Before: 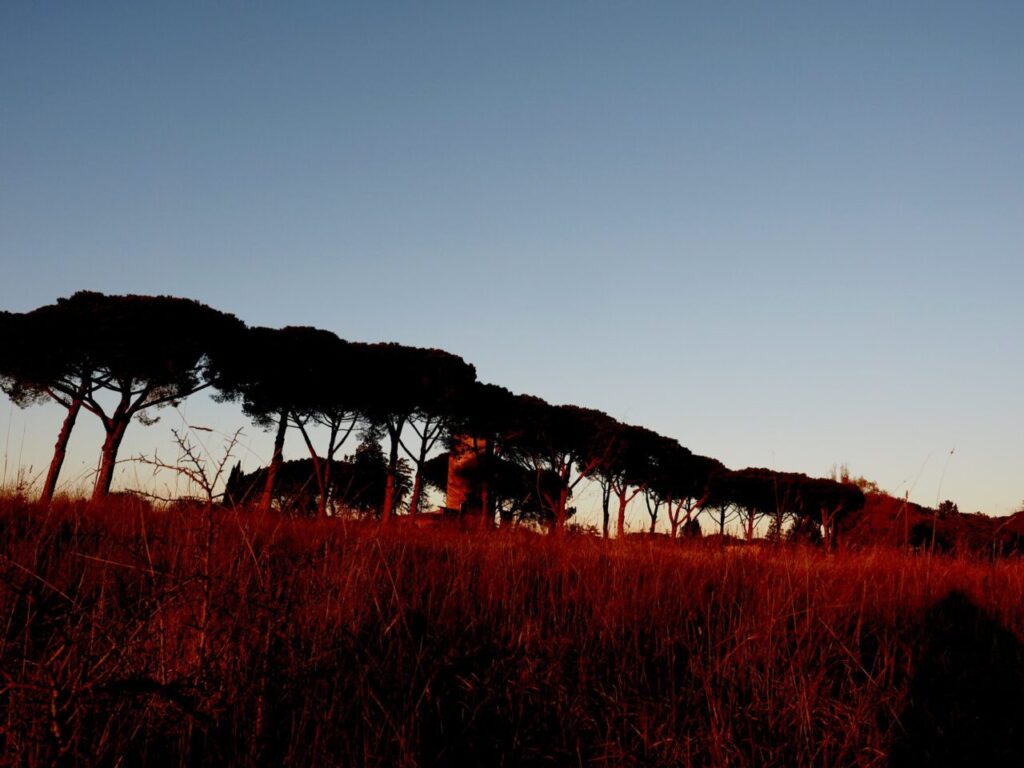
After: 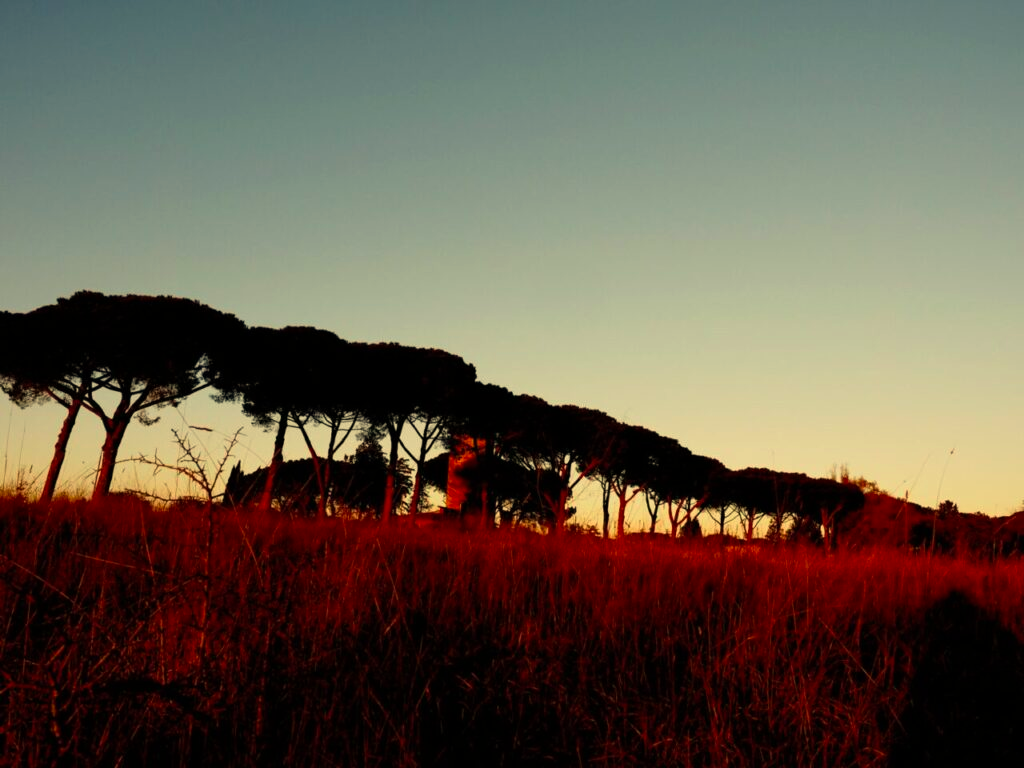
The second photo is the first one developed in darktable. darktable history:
white balance: red 1.08, blue 0.791
color balance: contrast 6.48%, output saturation 113.3%
